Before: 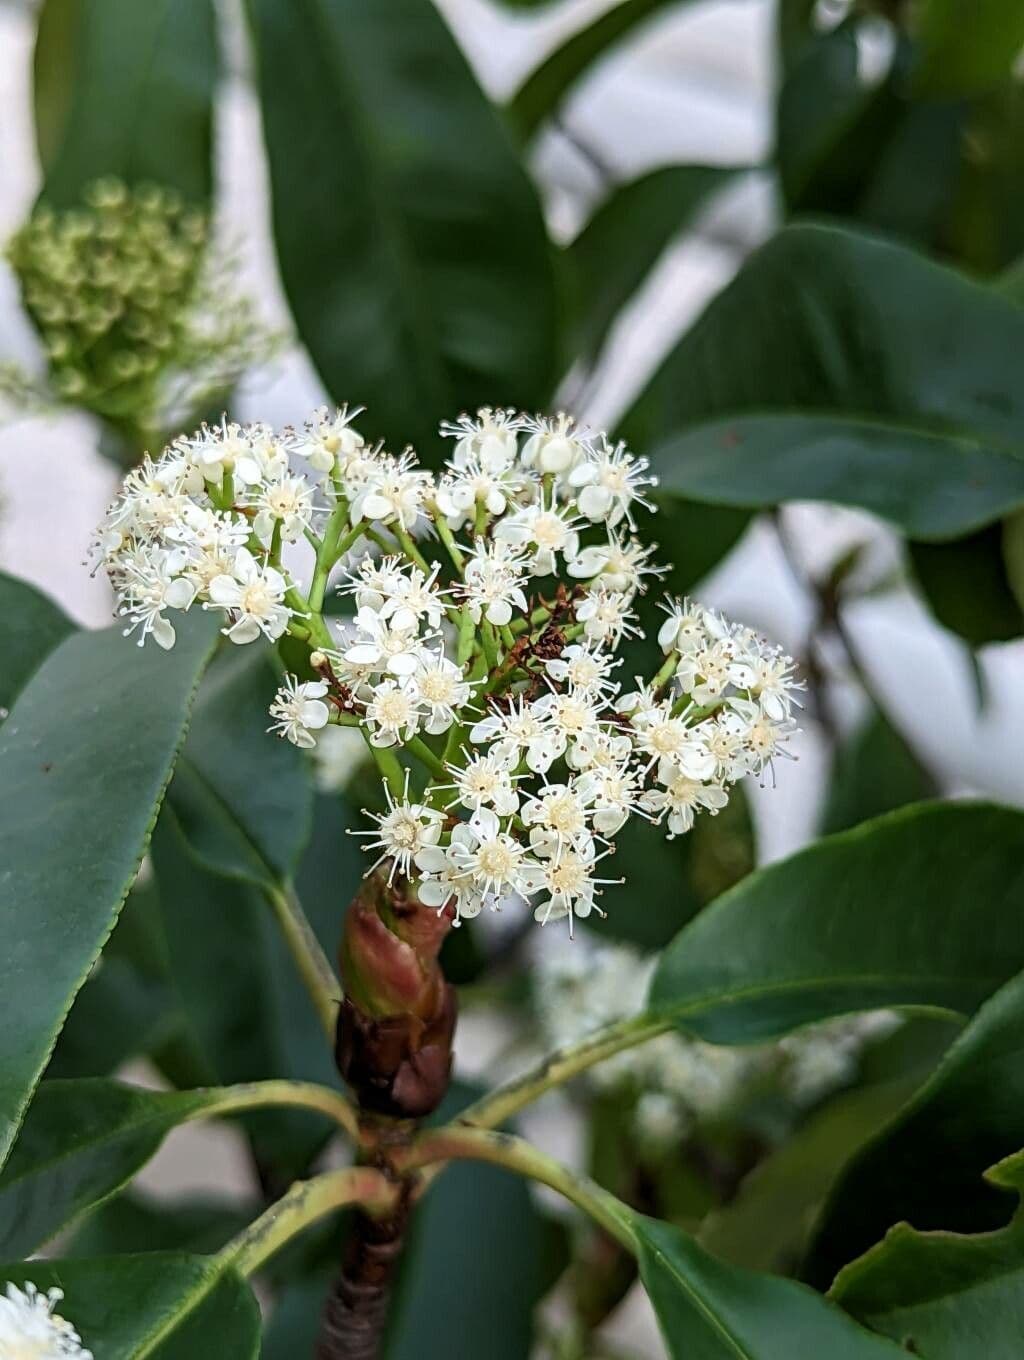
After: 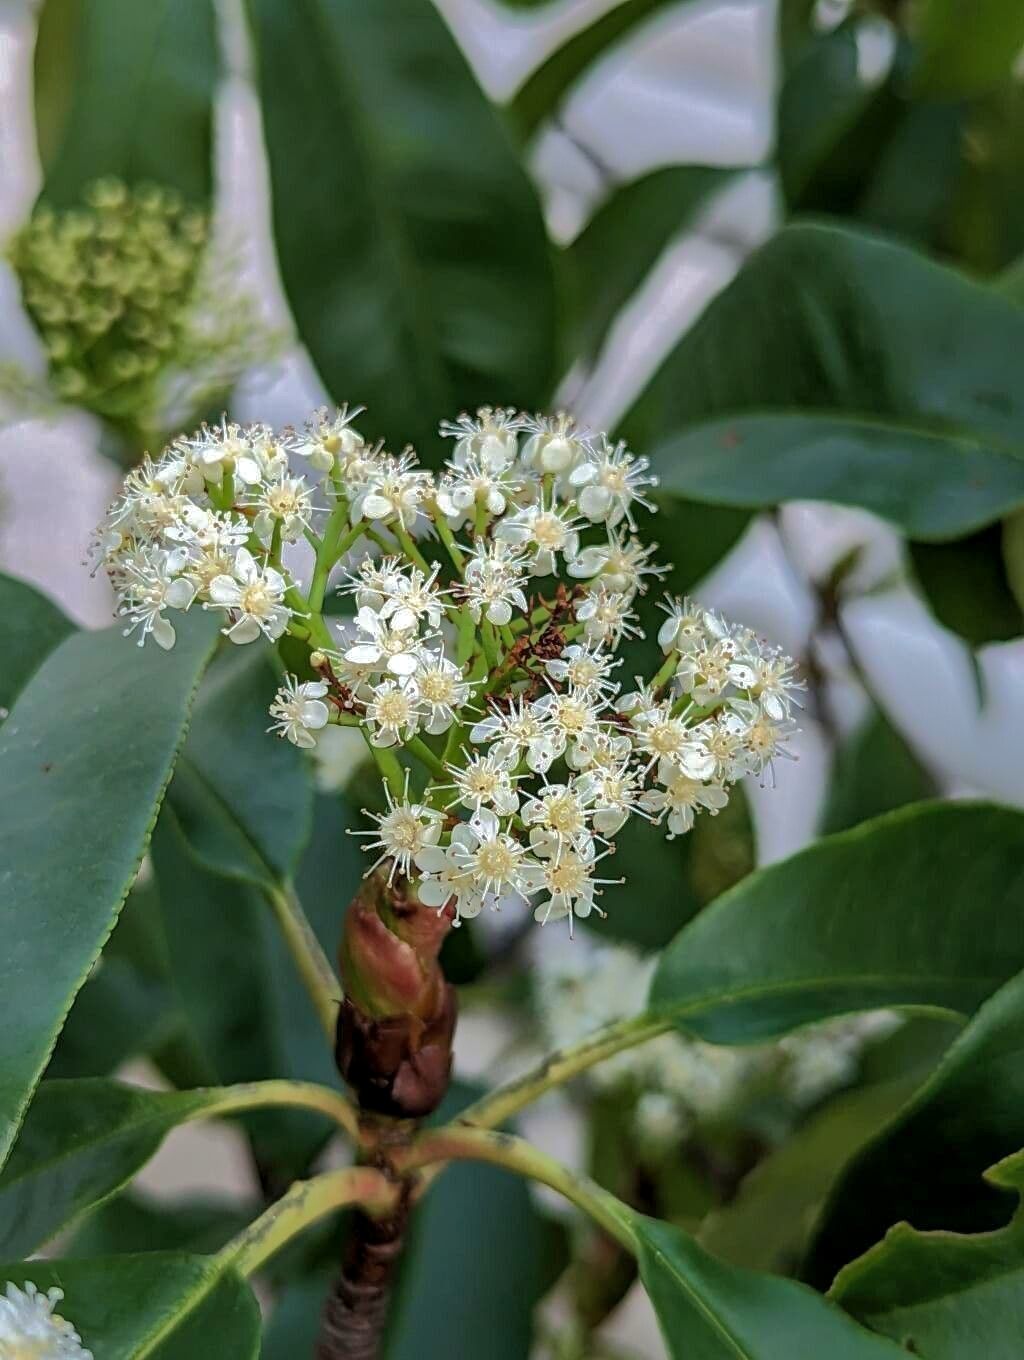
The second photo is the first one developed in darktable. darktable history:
shadows and highlights: shadows 38.63, highlights -76.15
contrast equalizer: octaves 7, y [[0.518, 0.517, 0.501, 0.5, 0.5, 0.5], [0.5 ×6], [0.5 ×6], [0 ×6], [0 ×6]]
velvia: strength 14.52%
